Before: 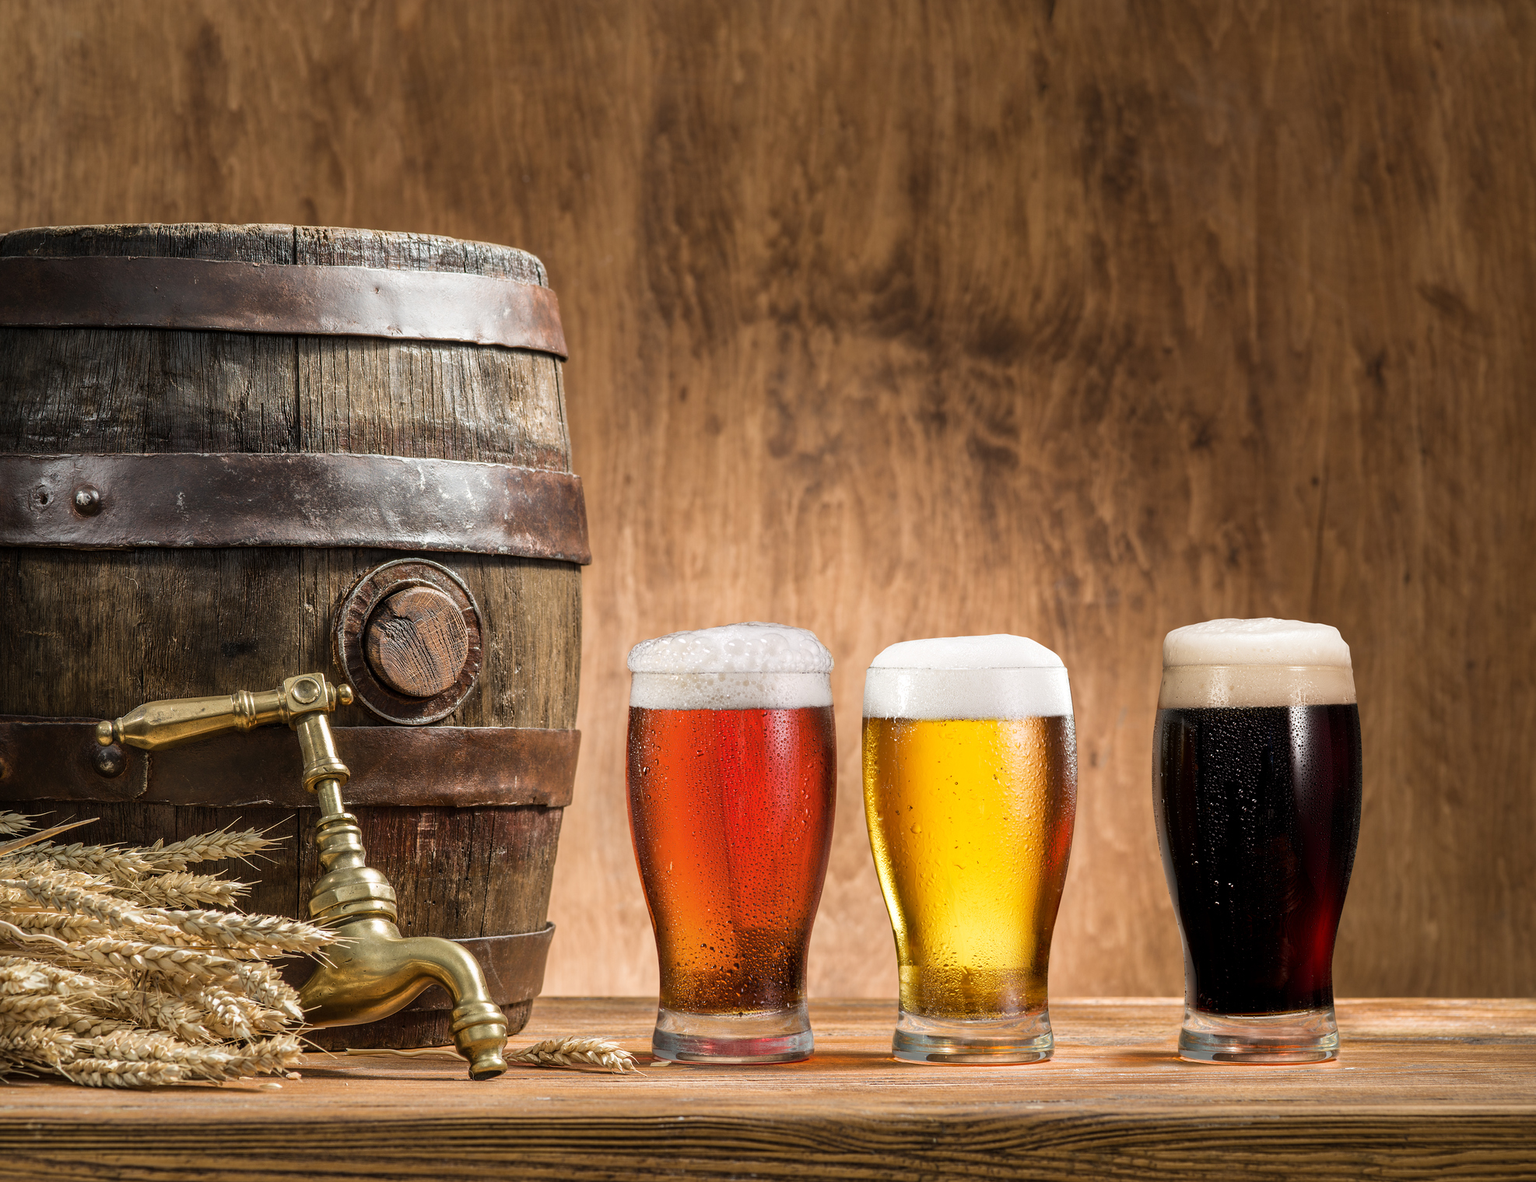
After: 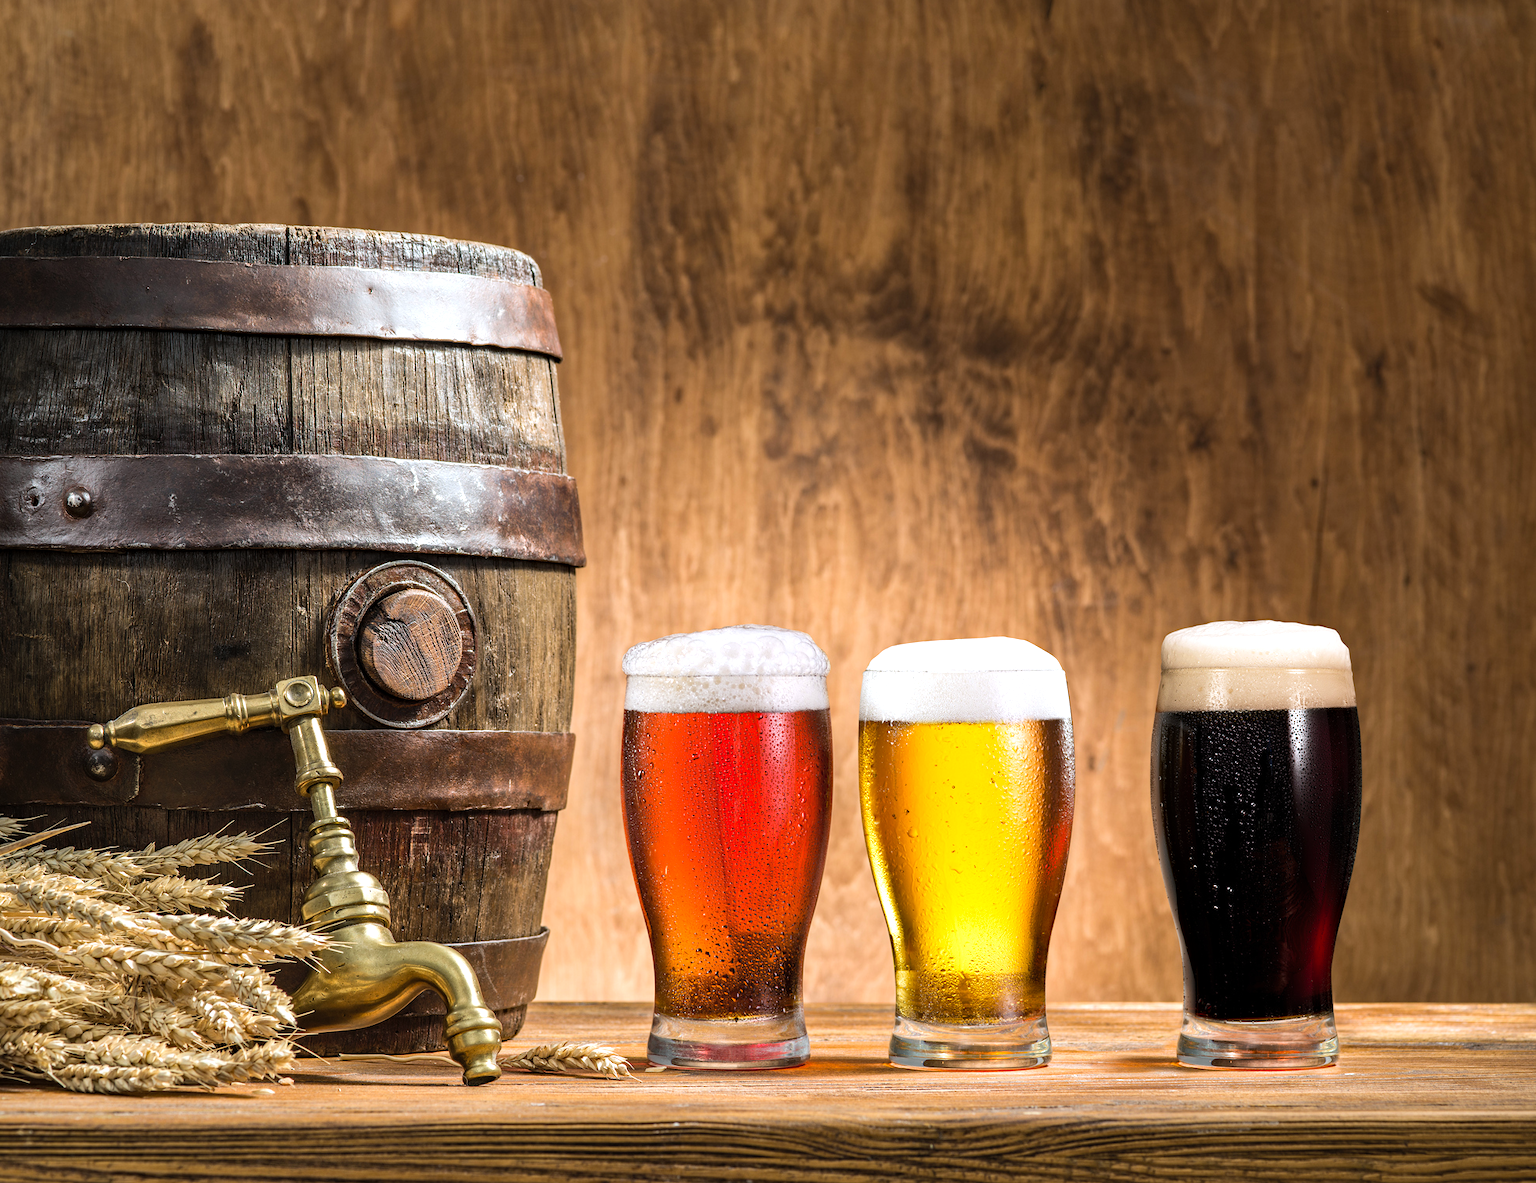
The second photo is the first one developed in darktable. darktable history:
contrast brightness saturation: contrast 0.03, brightness 0.06, saturation 0.13
tone equalizer: -8 EV -0.417 EV, -7 EV -0.389 EV, -6 EV -0.333 EV, -5 EV -0.222 EV, -3 EV 0.222 EV, -2 EV 0.333 EV, -1 EV 0.389 EV, +0 EV 0.417 EV, edges refinement/feathering 500, mask exposure compensation -1.57 EV, preserve details no
crop and rotate: left 0.614%, top 0.179%, bottom 0.309%
haze removal: compatibility mode true, adaptive false
white balance: red 0.976, blue 1.04
